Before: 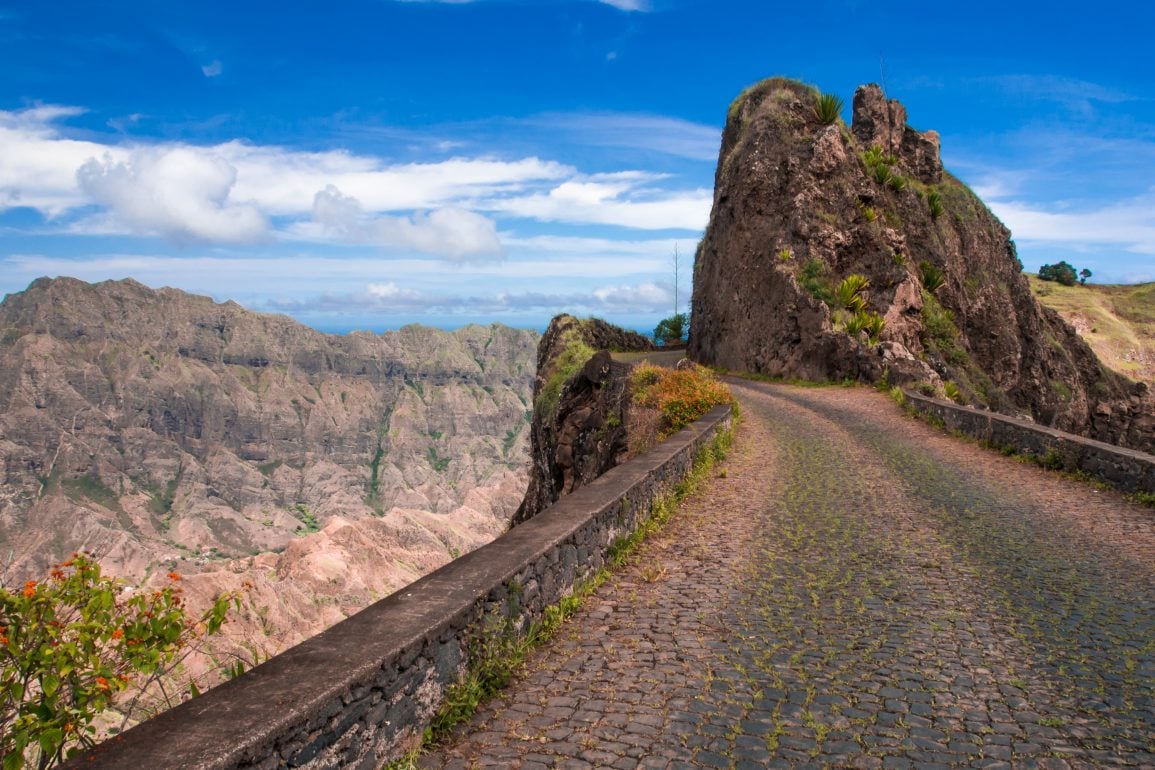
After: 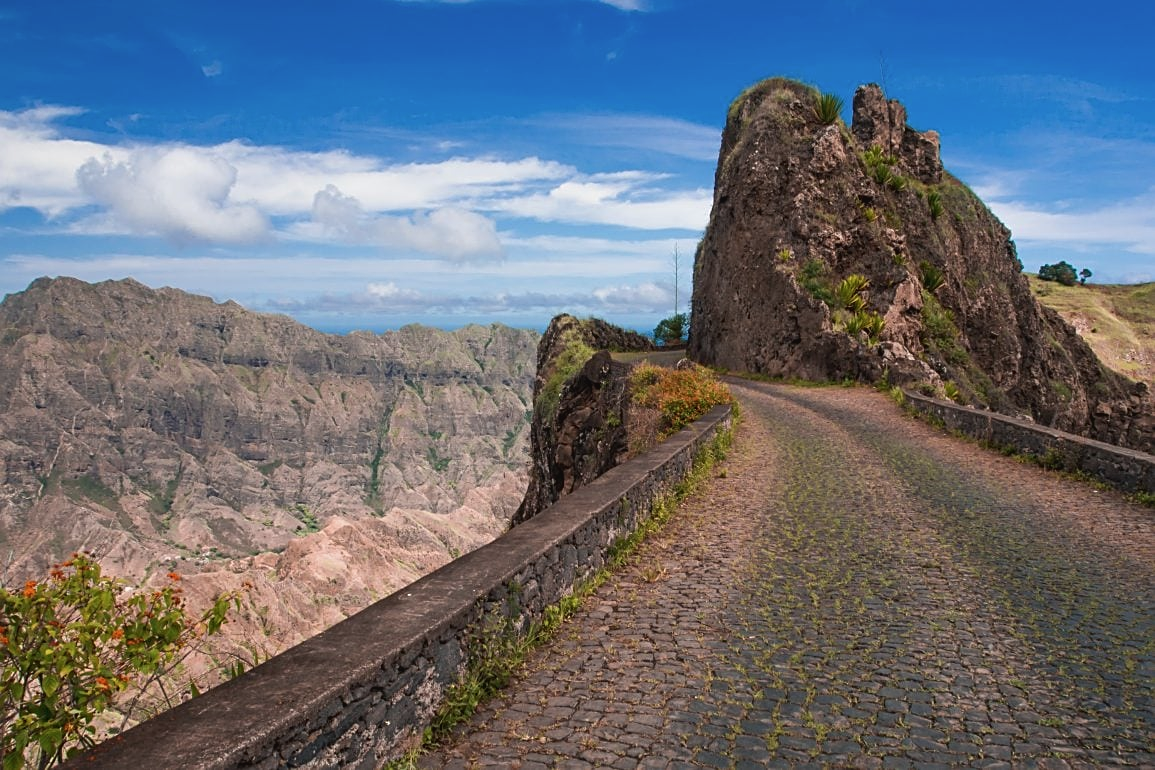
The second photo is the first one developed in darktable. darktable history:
sharpen: on, module defaults
contrast brightness saturation: contrast -0.08, brightness -0.04, saturation -0.11
